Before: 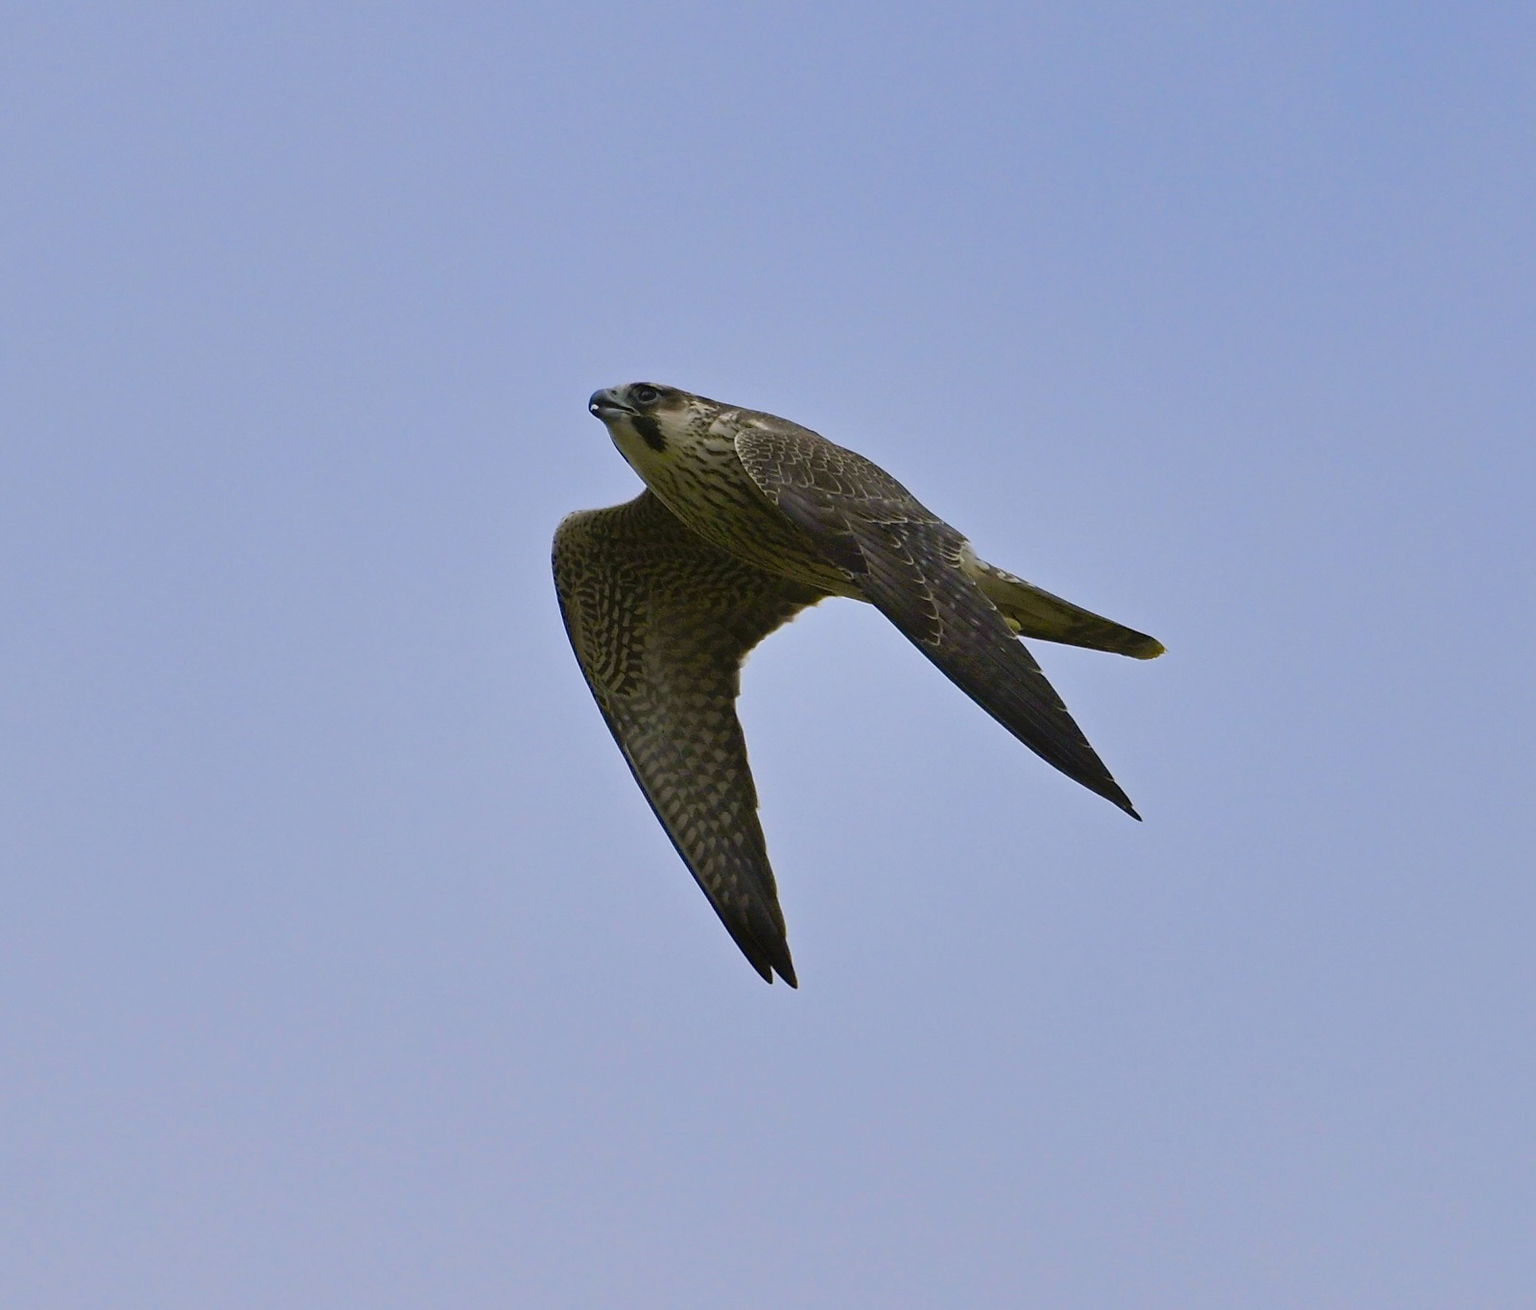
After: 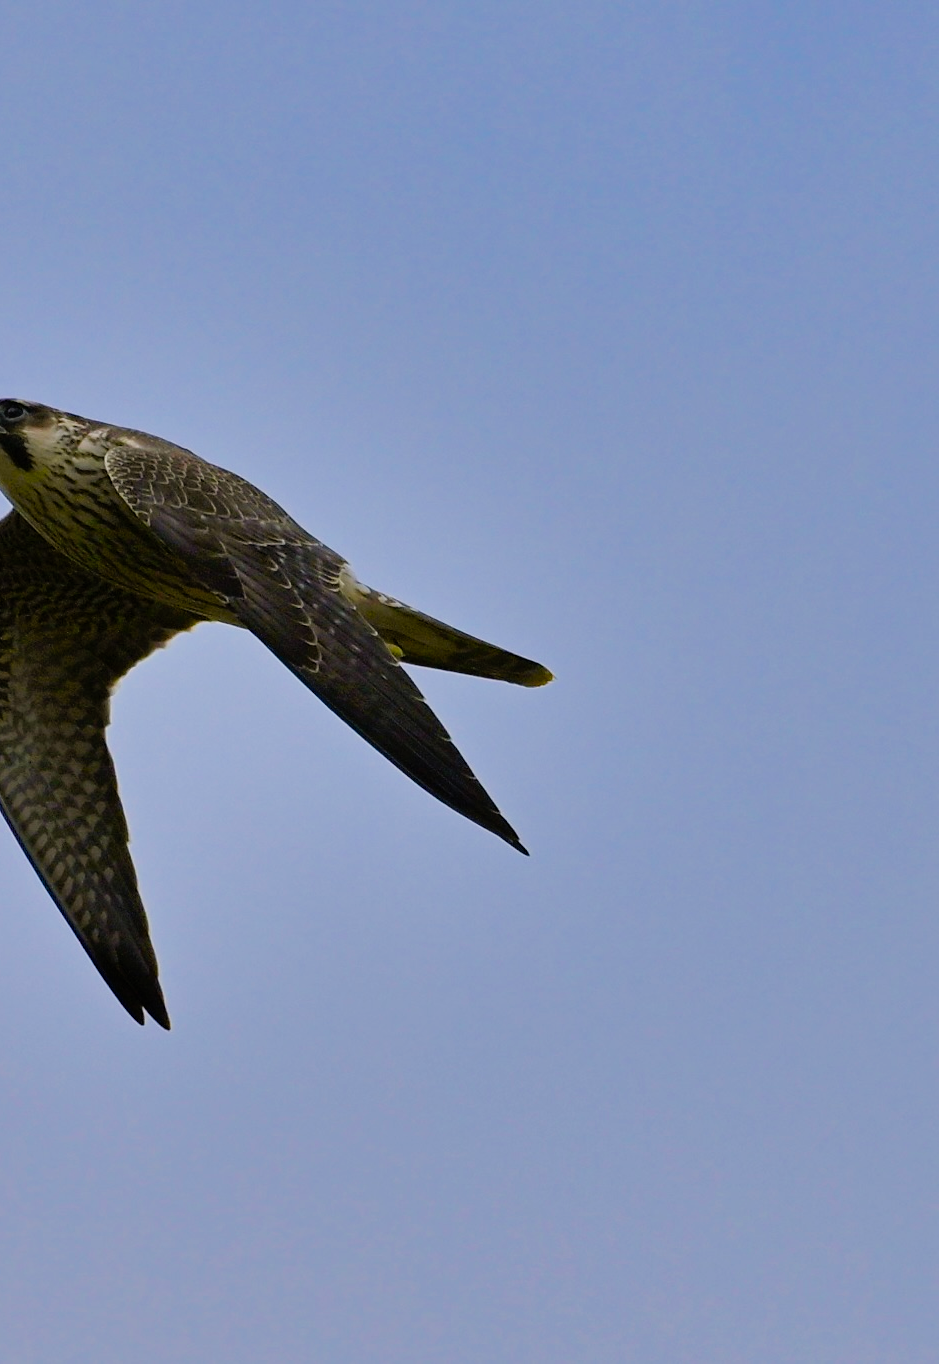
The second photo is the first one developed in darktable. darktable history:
filmic rgb: black relative exposure -7.65 EV, white relative exposure 4.56 EV, hardness 3.61
color balance rgb: power › hue 71.85°, perceptual saturation grading › global saturation 29.41%, perceptual brilliance grading › highlights 10.66%, perceptual brilliance grading › shadows -10.495%
crop: left 41.327%
shadows and highlights: shadows 22.25, highlights -48.54, soften with gaussian
